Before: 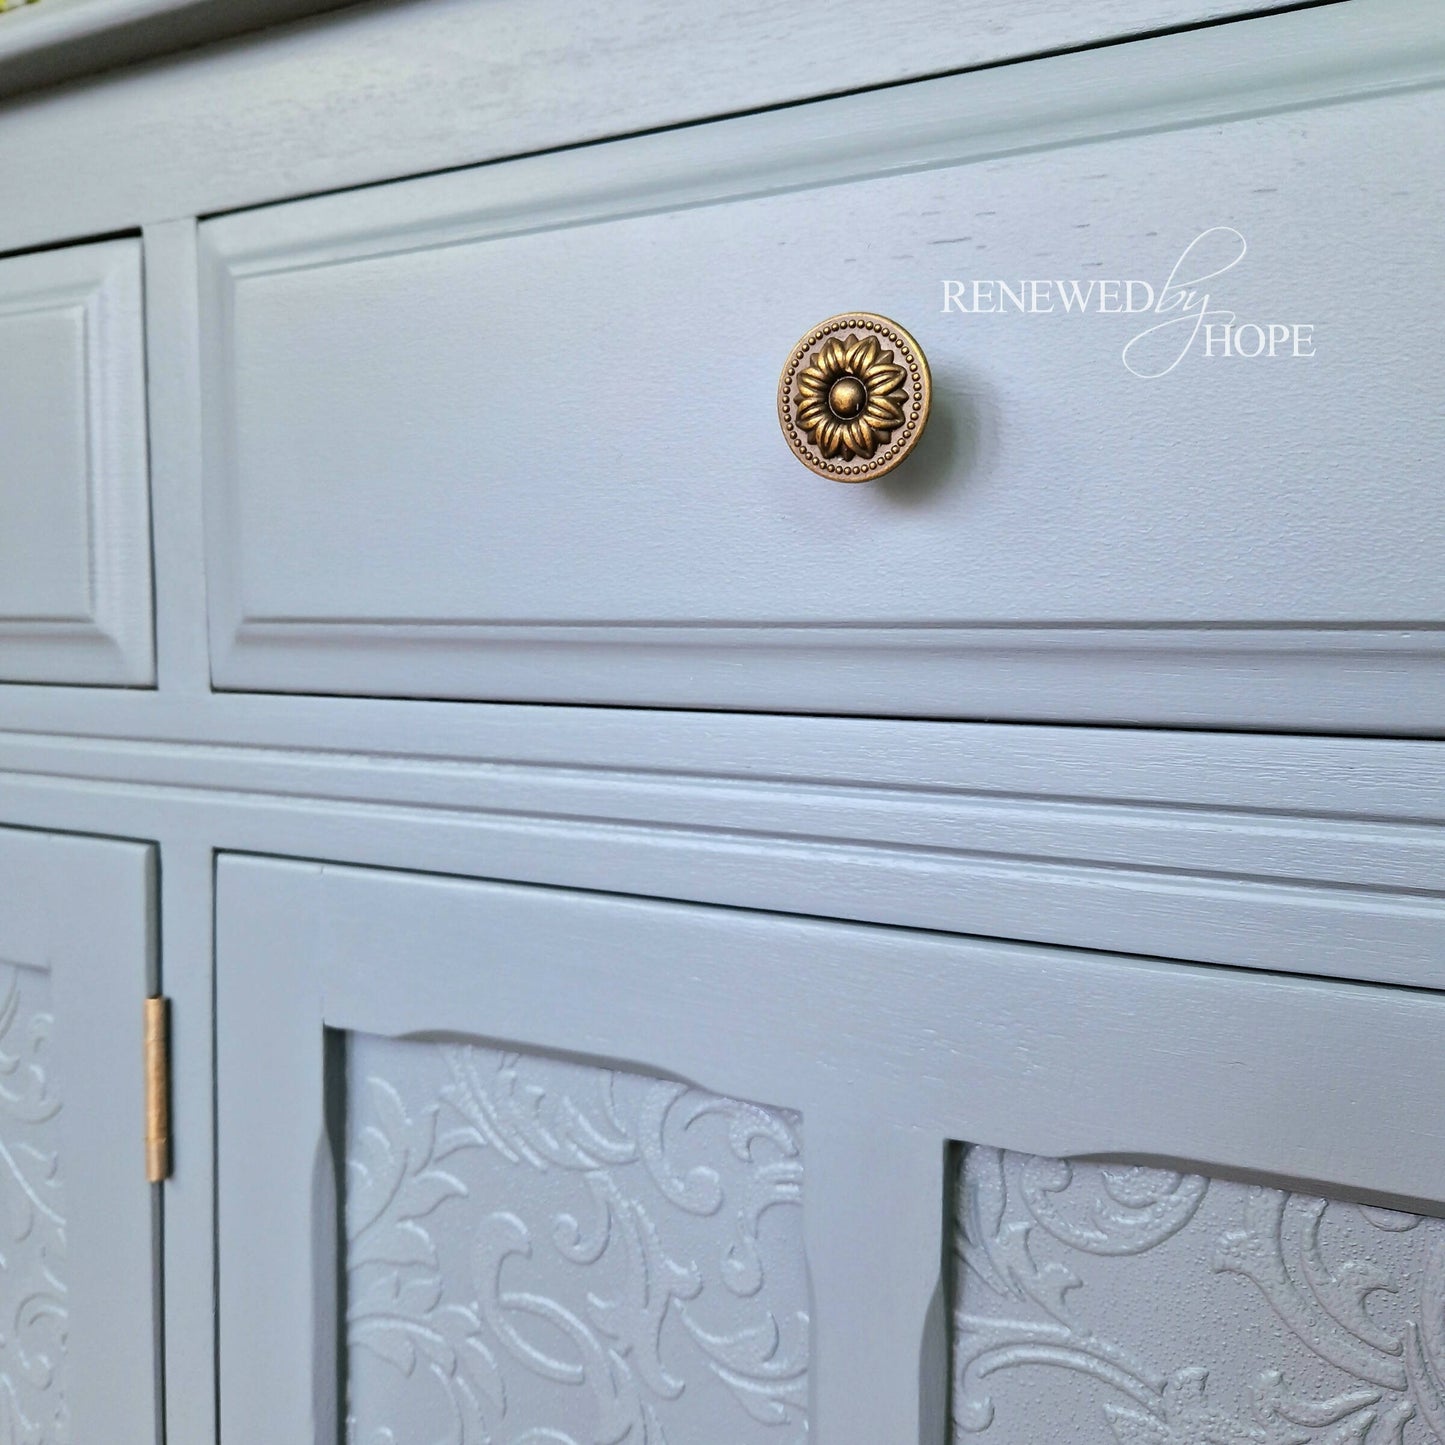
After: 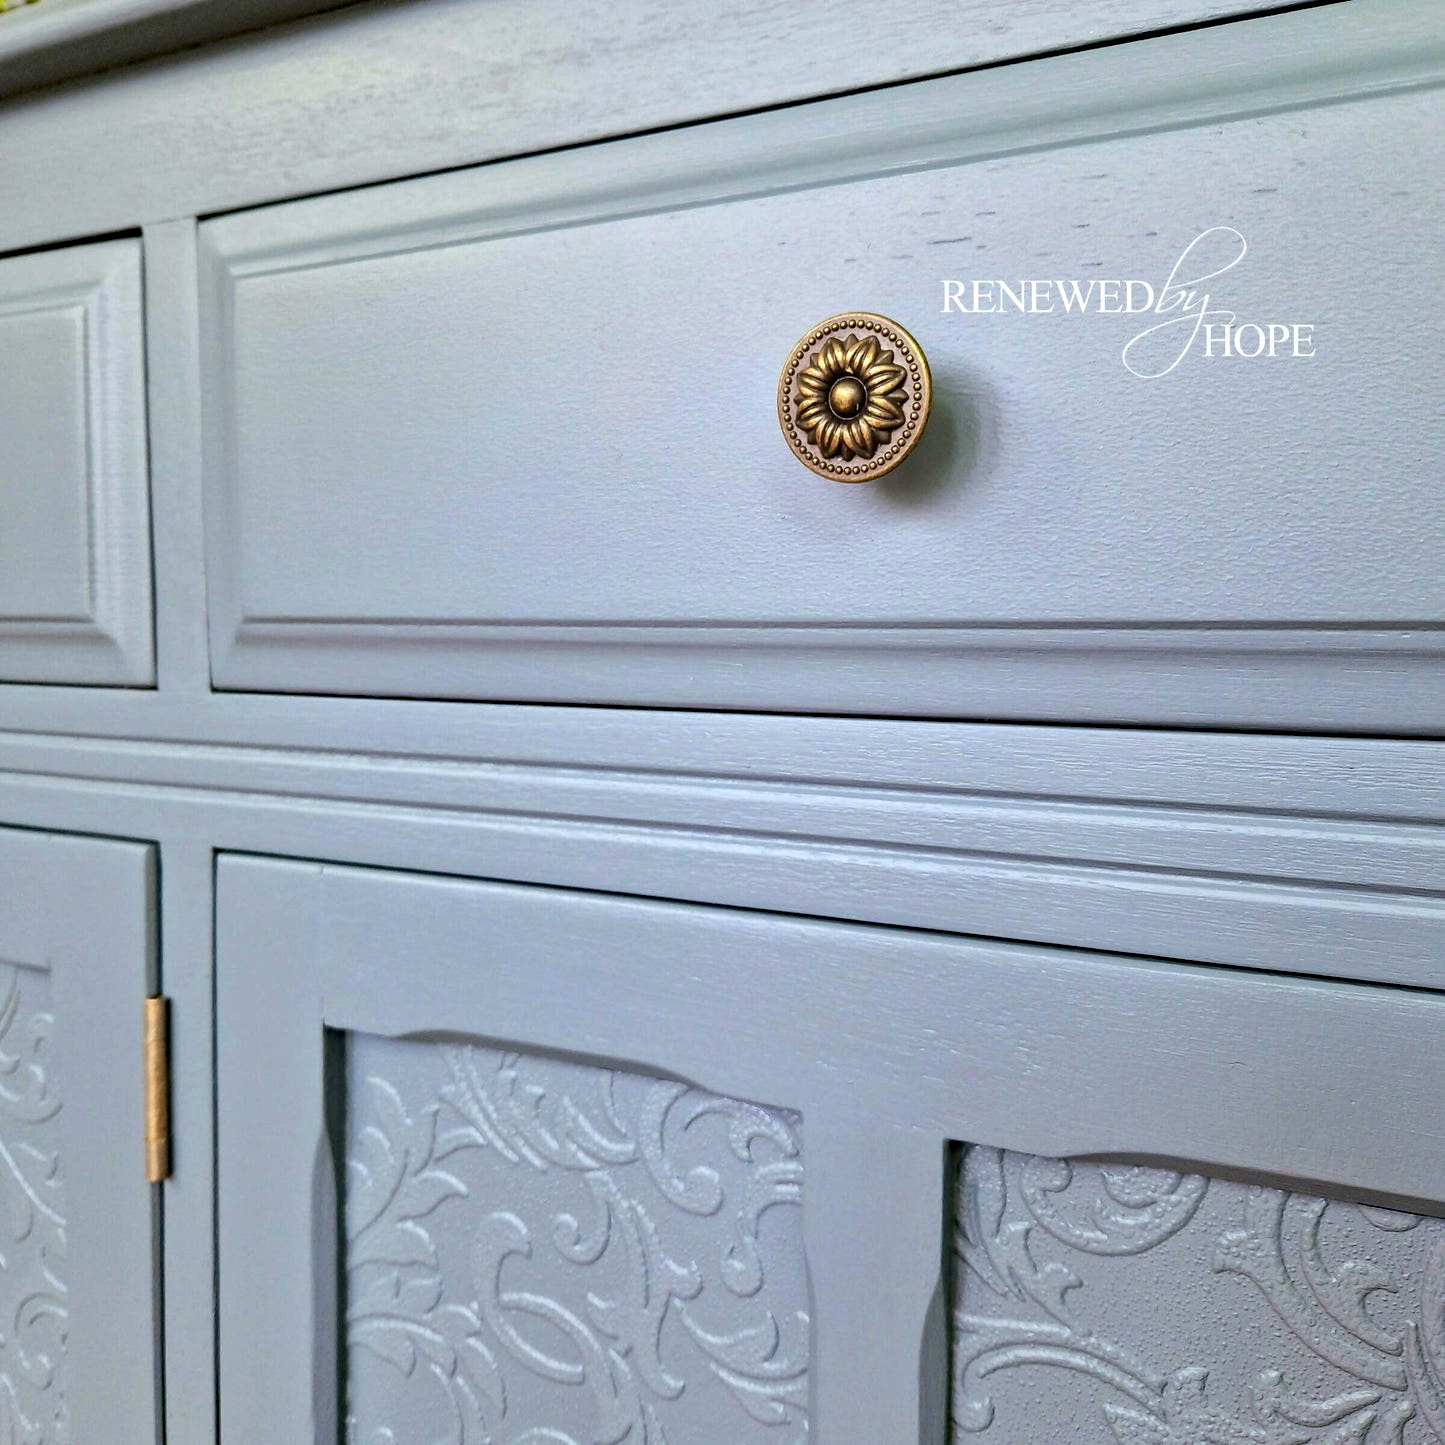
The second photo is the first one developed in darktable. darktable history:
local contrast: highlights 100%, shadows 100%, detail 120%, midtone range 0.2
haze removal: strength 0.29, distance 0.25, compatibility mode true, adaptive false
